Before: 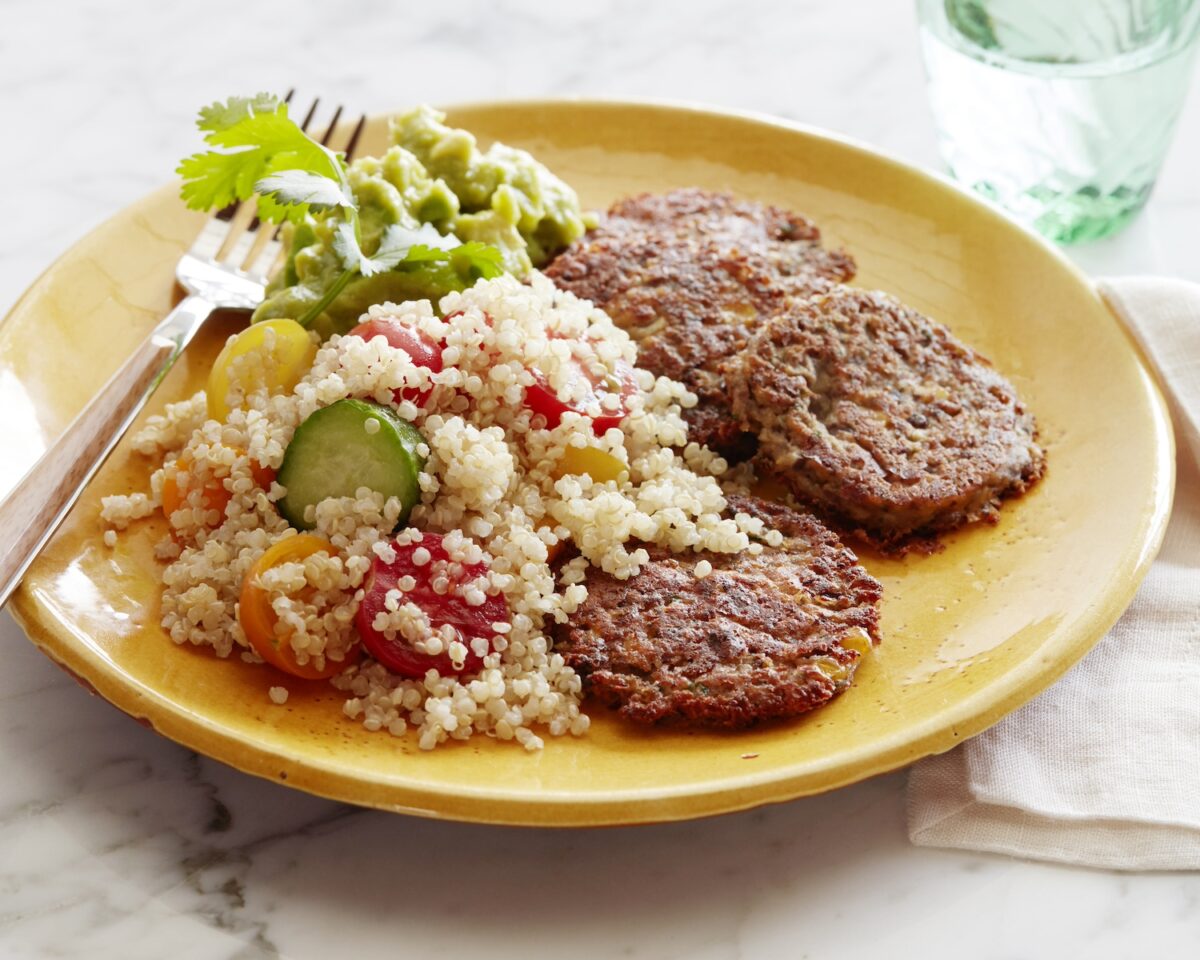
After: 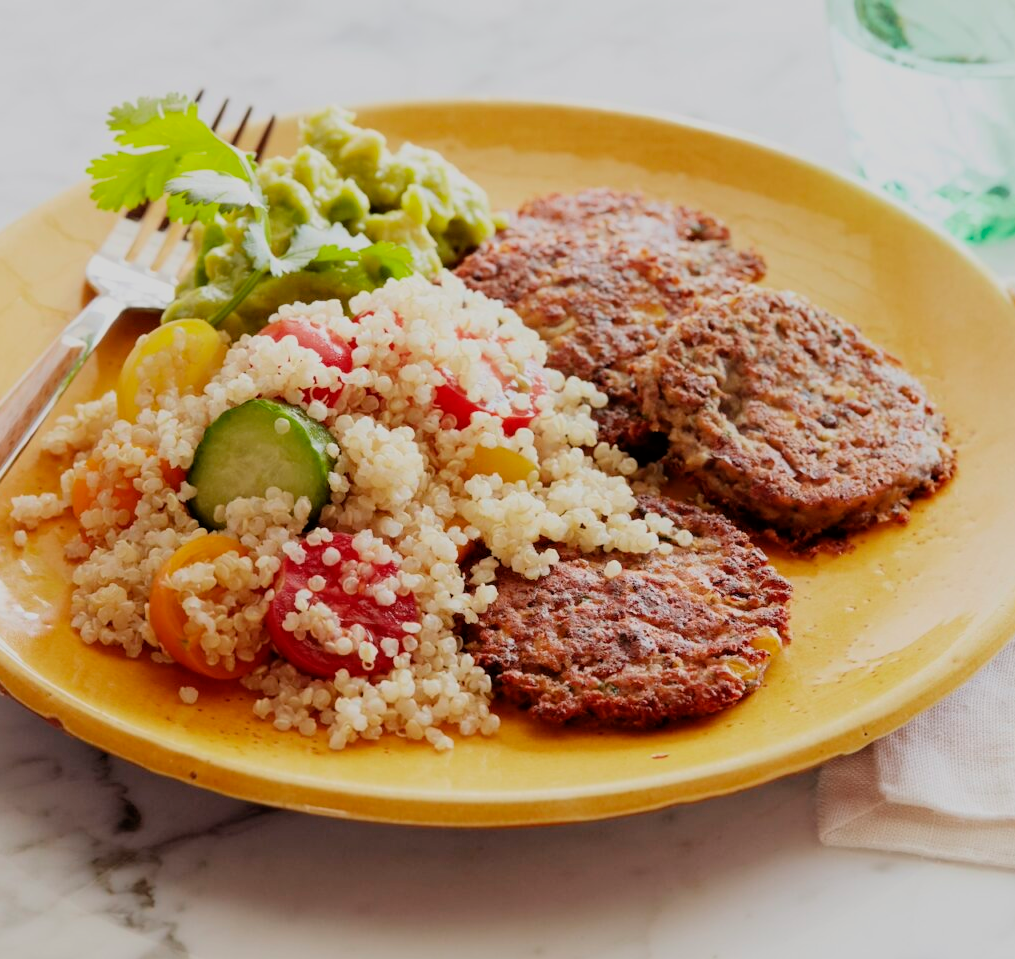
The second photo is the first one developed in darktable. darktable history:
crop: left 7.544%, right 7.797%
filmic rgb: black relative exposure -7.65 EV, white relative exposure 4.56 EV, hardness 3.61, color science v6 (2022)
